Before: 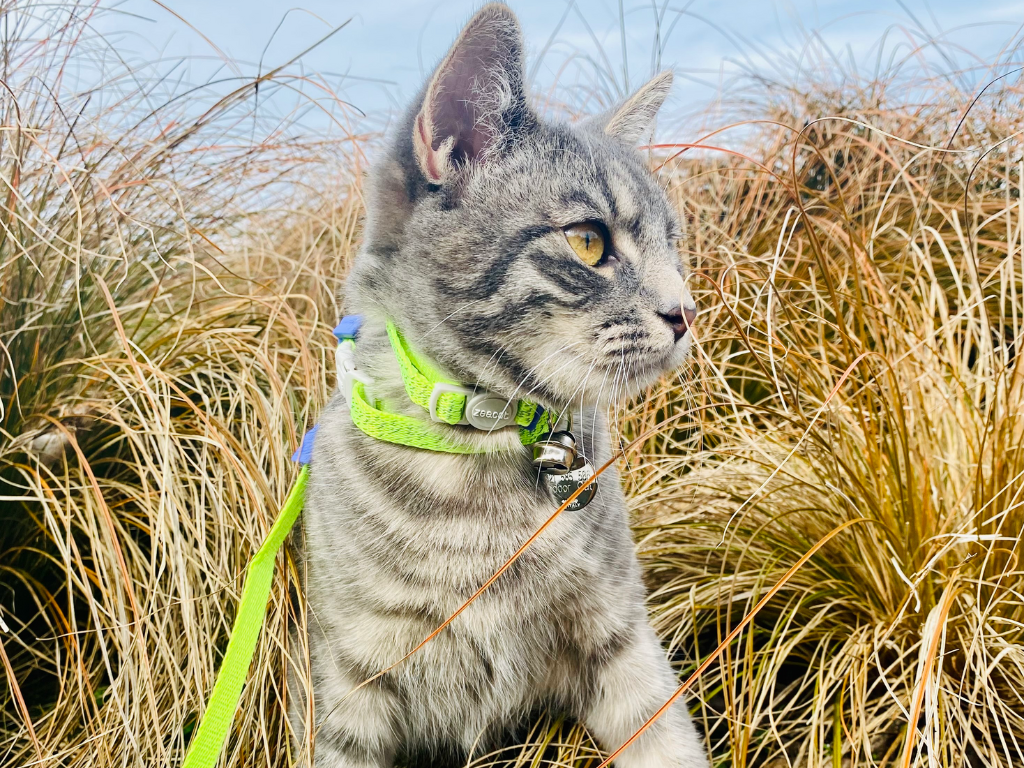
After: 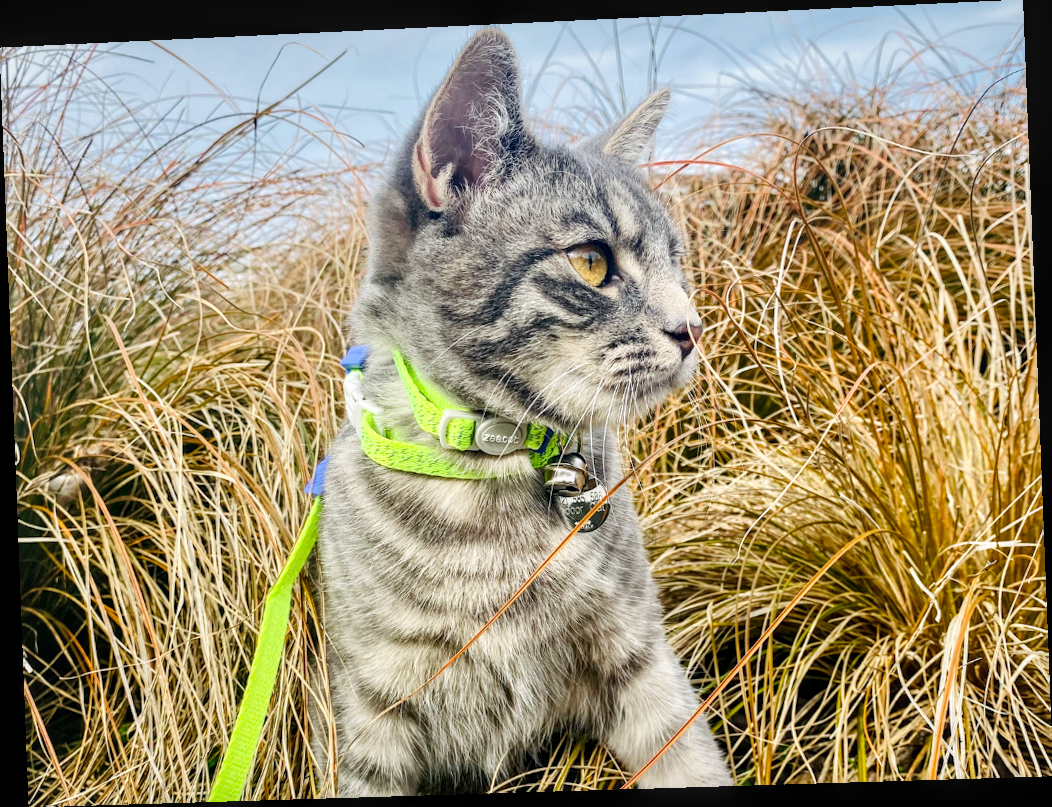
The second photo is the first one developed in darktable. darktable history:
rotate and perspective: rotation -2.22°, lens shift (horizontal) -0.022, automatic cropping off
local contrast: detail 130%
exposure: black level correction 0.001, exposure 0.14 EV, compensate highlight preservation false
